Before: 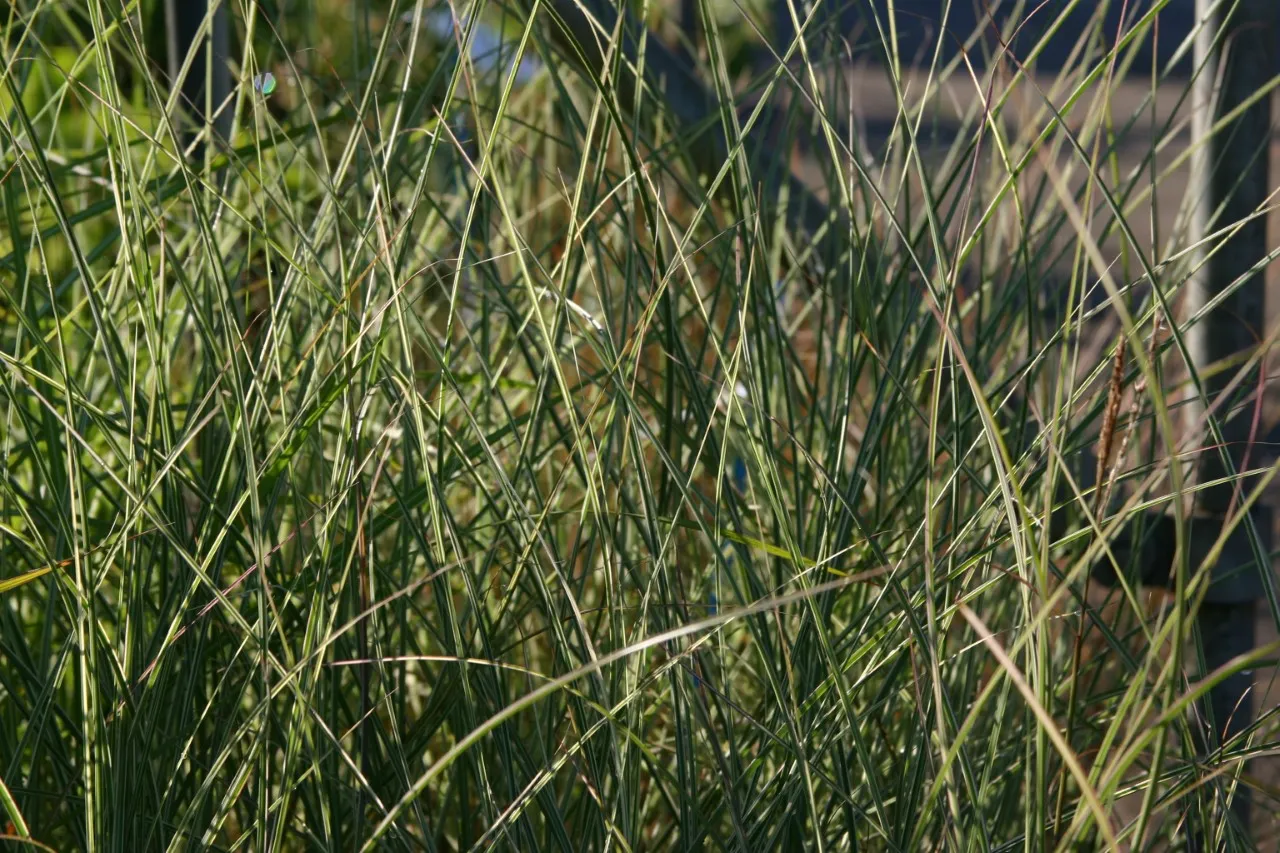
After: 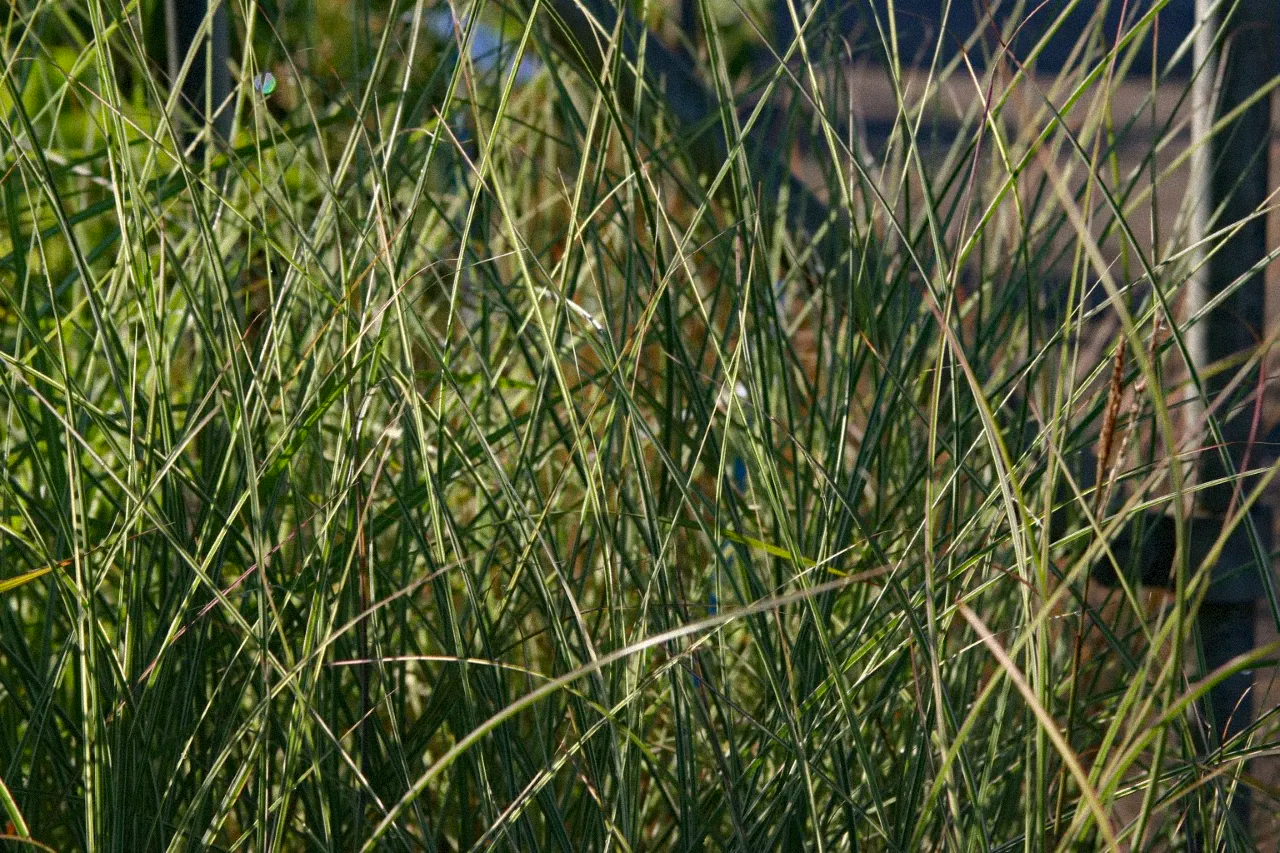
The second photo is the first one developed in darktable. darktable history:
grain: mid-tones bias 0%
contrast brightness saturation: saturation 0.1
haze removal: compatibility mode true, adaptive false
